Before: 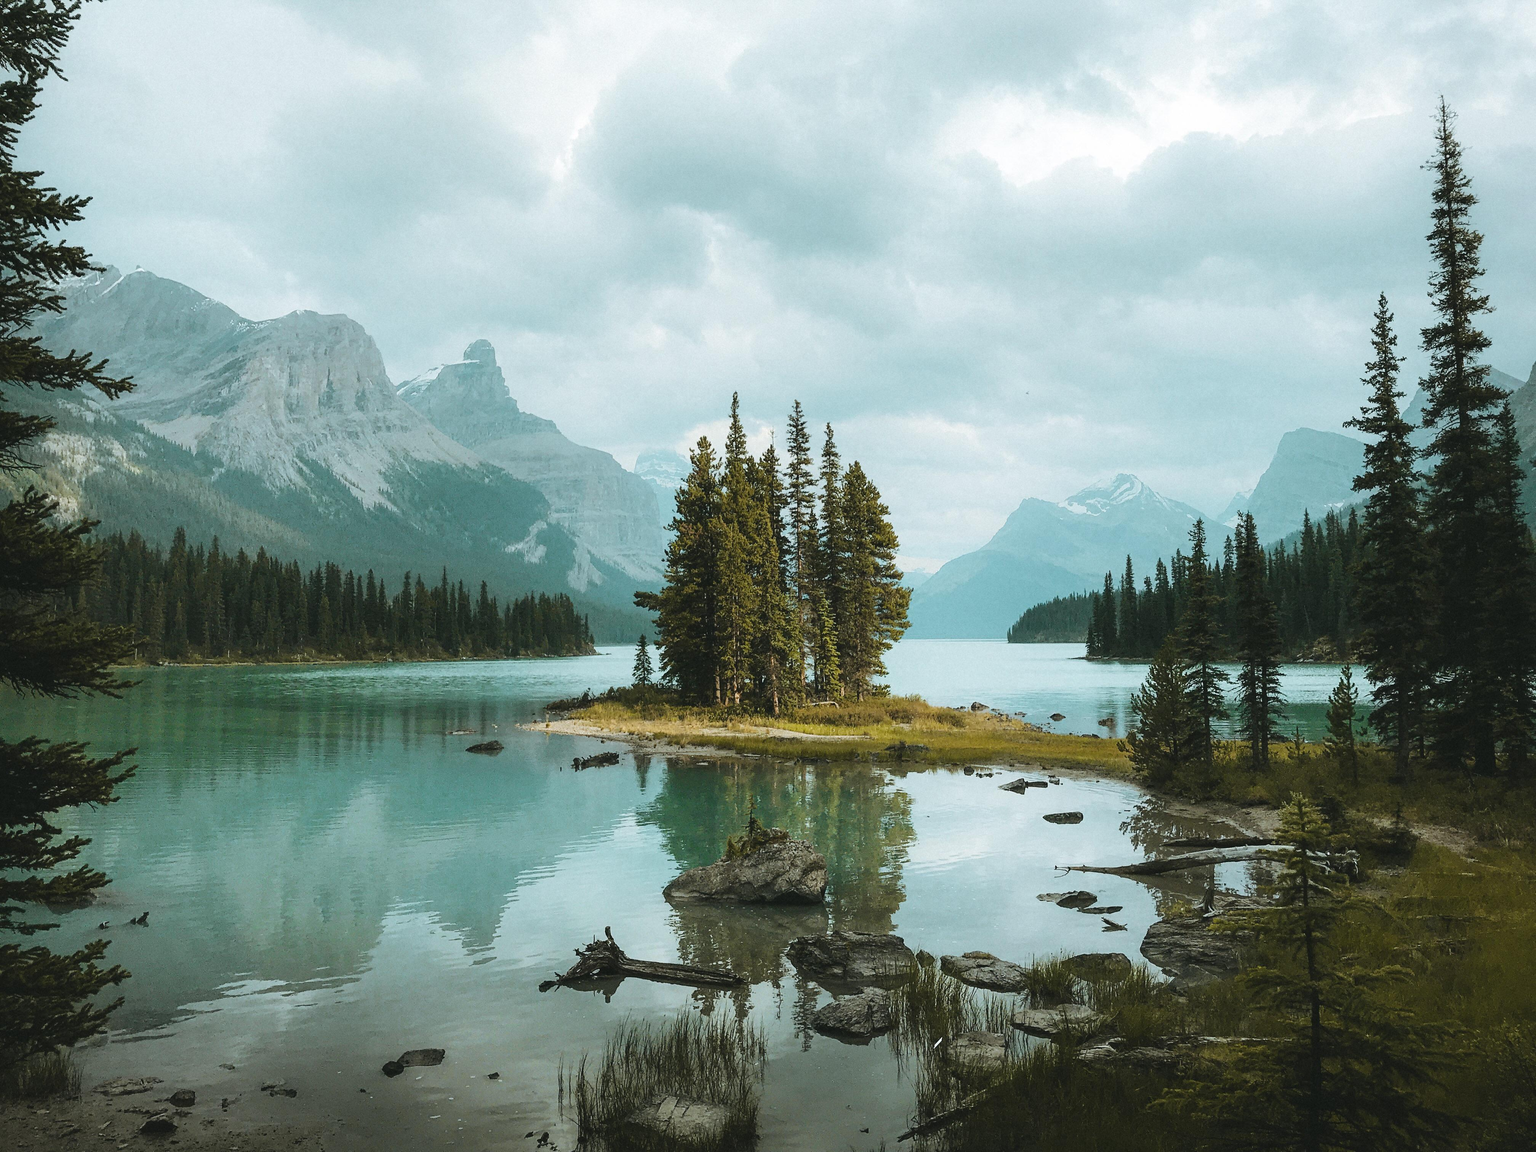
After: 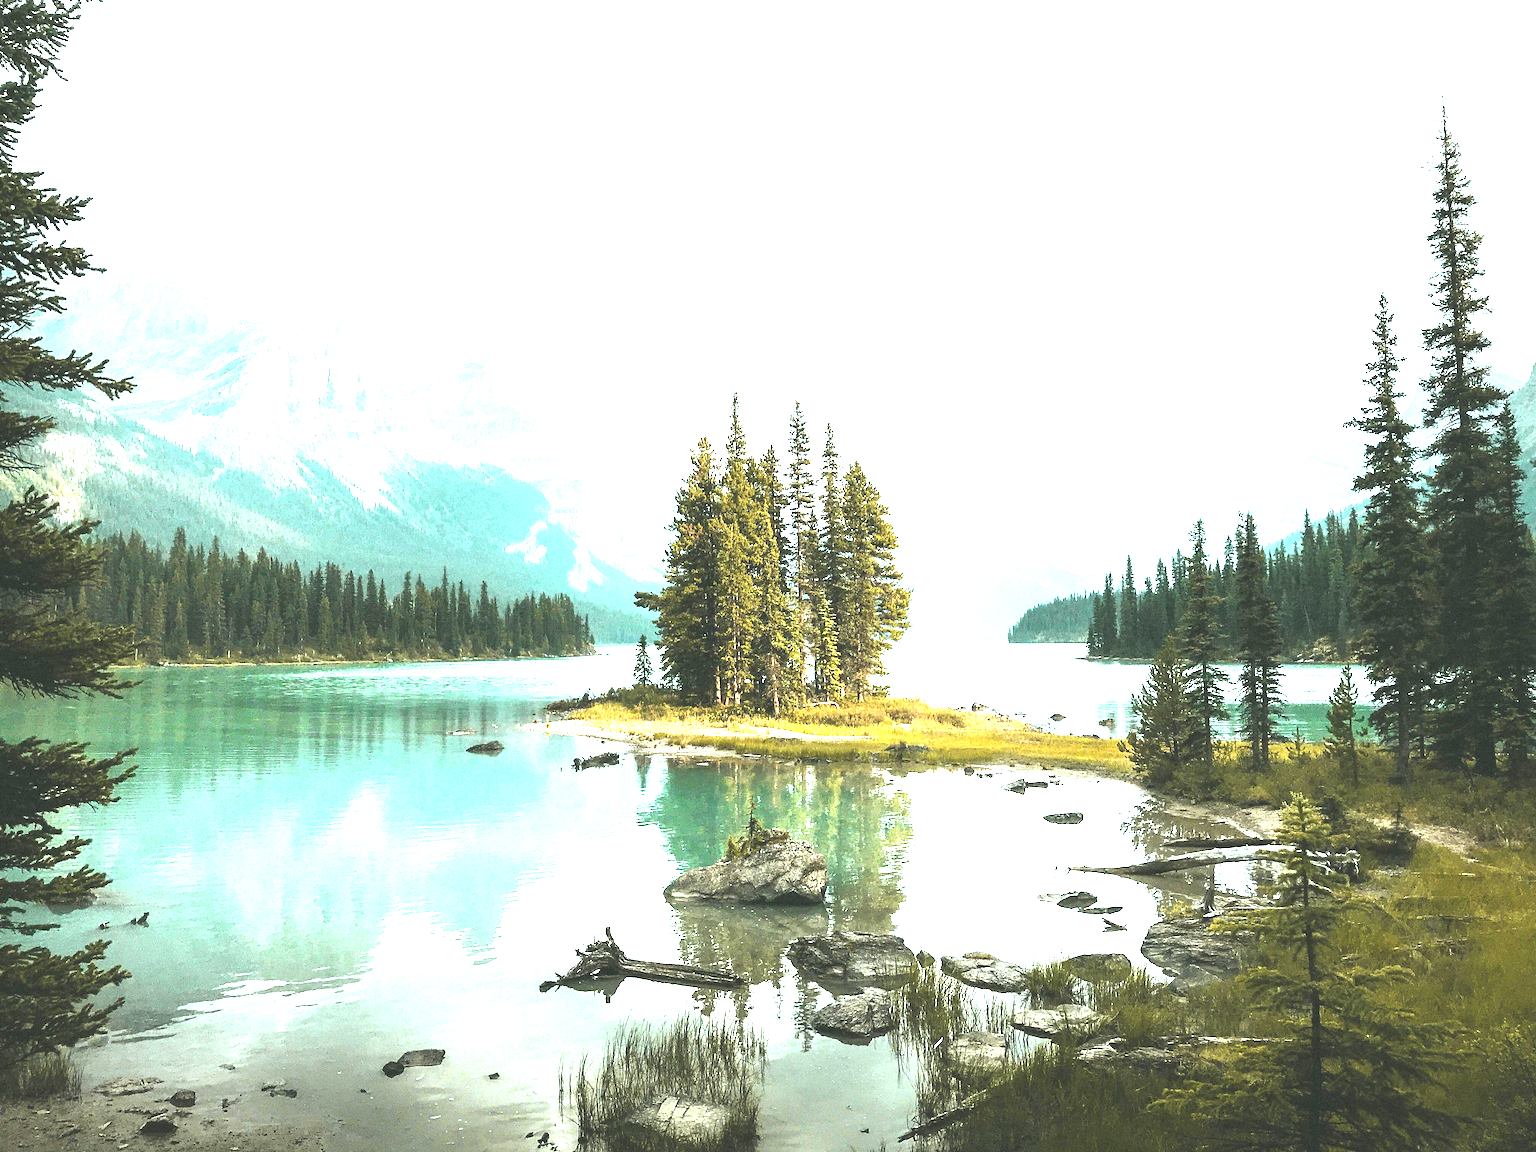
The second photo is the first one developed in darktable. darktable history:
exposure: exposure 2.195 EV, compensate highlight preservation false
